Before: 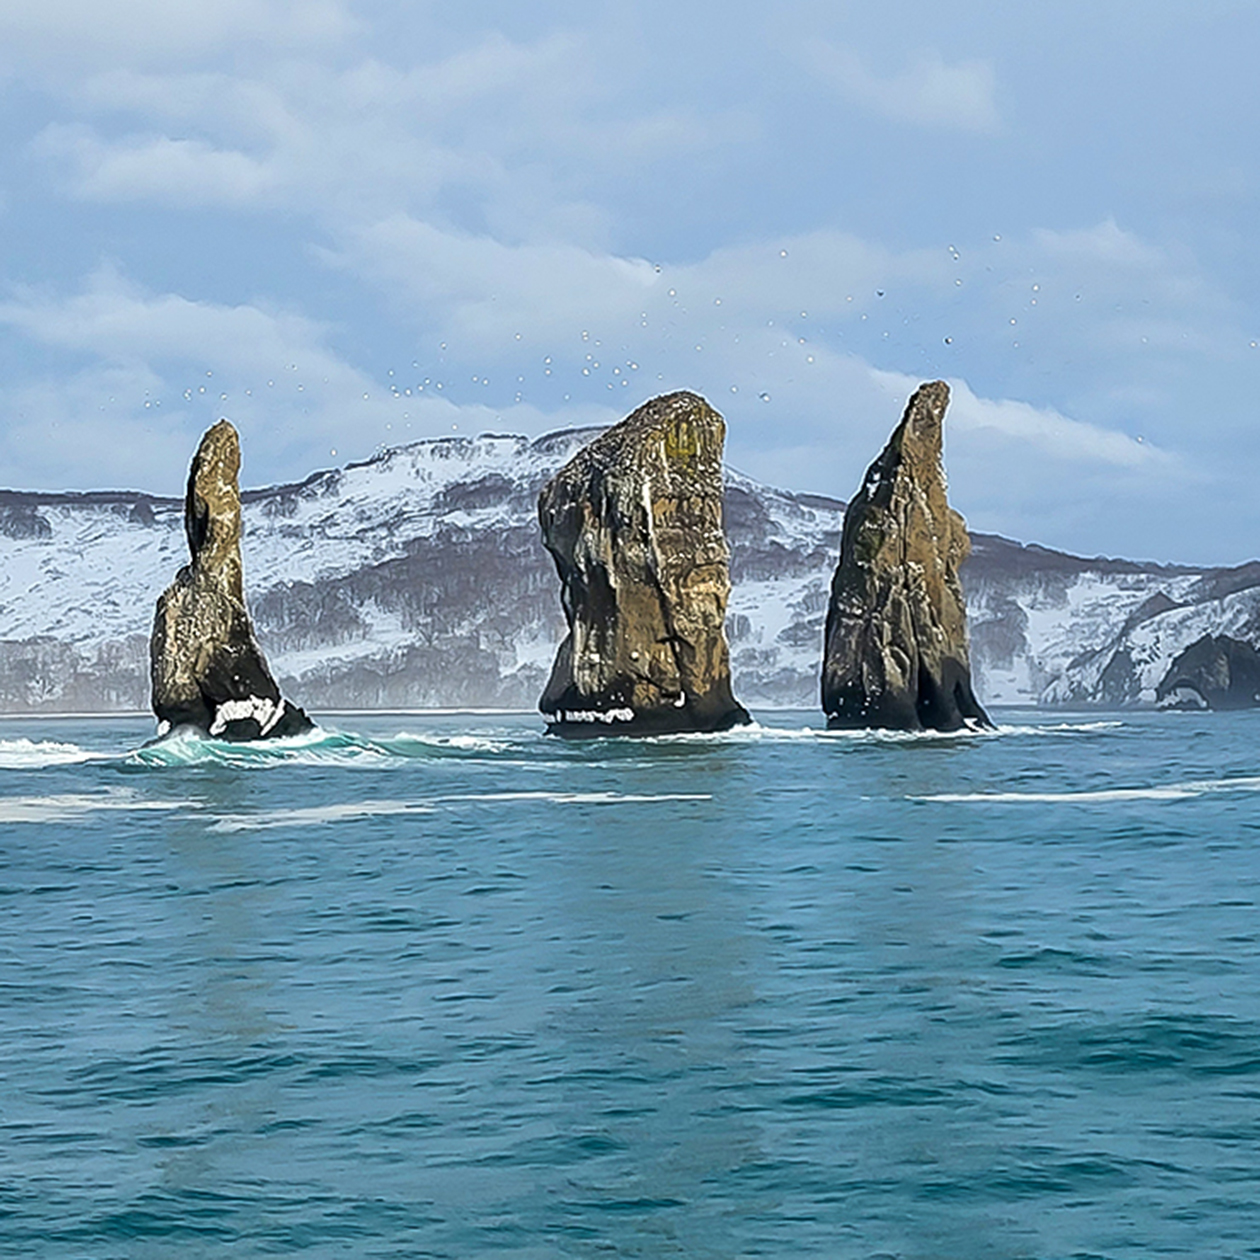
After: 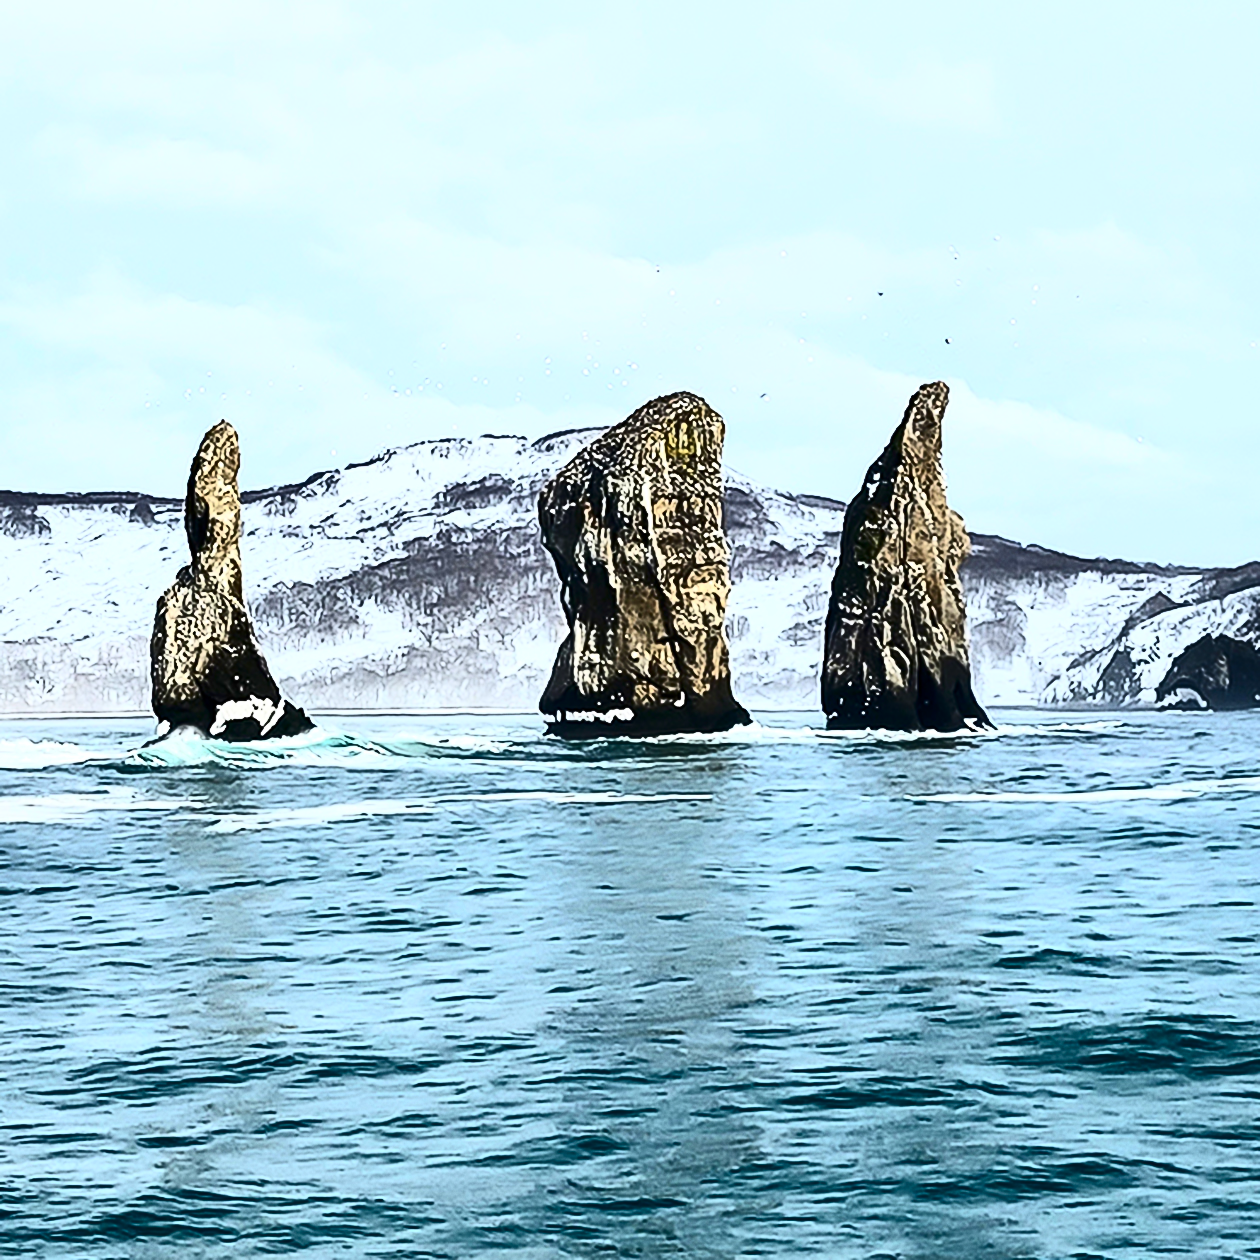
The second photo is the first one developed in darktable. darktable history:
contrast brightness saturation: contrast 0.936, brightness 0.193
